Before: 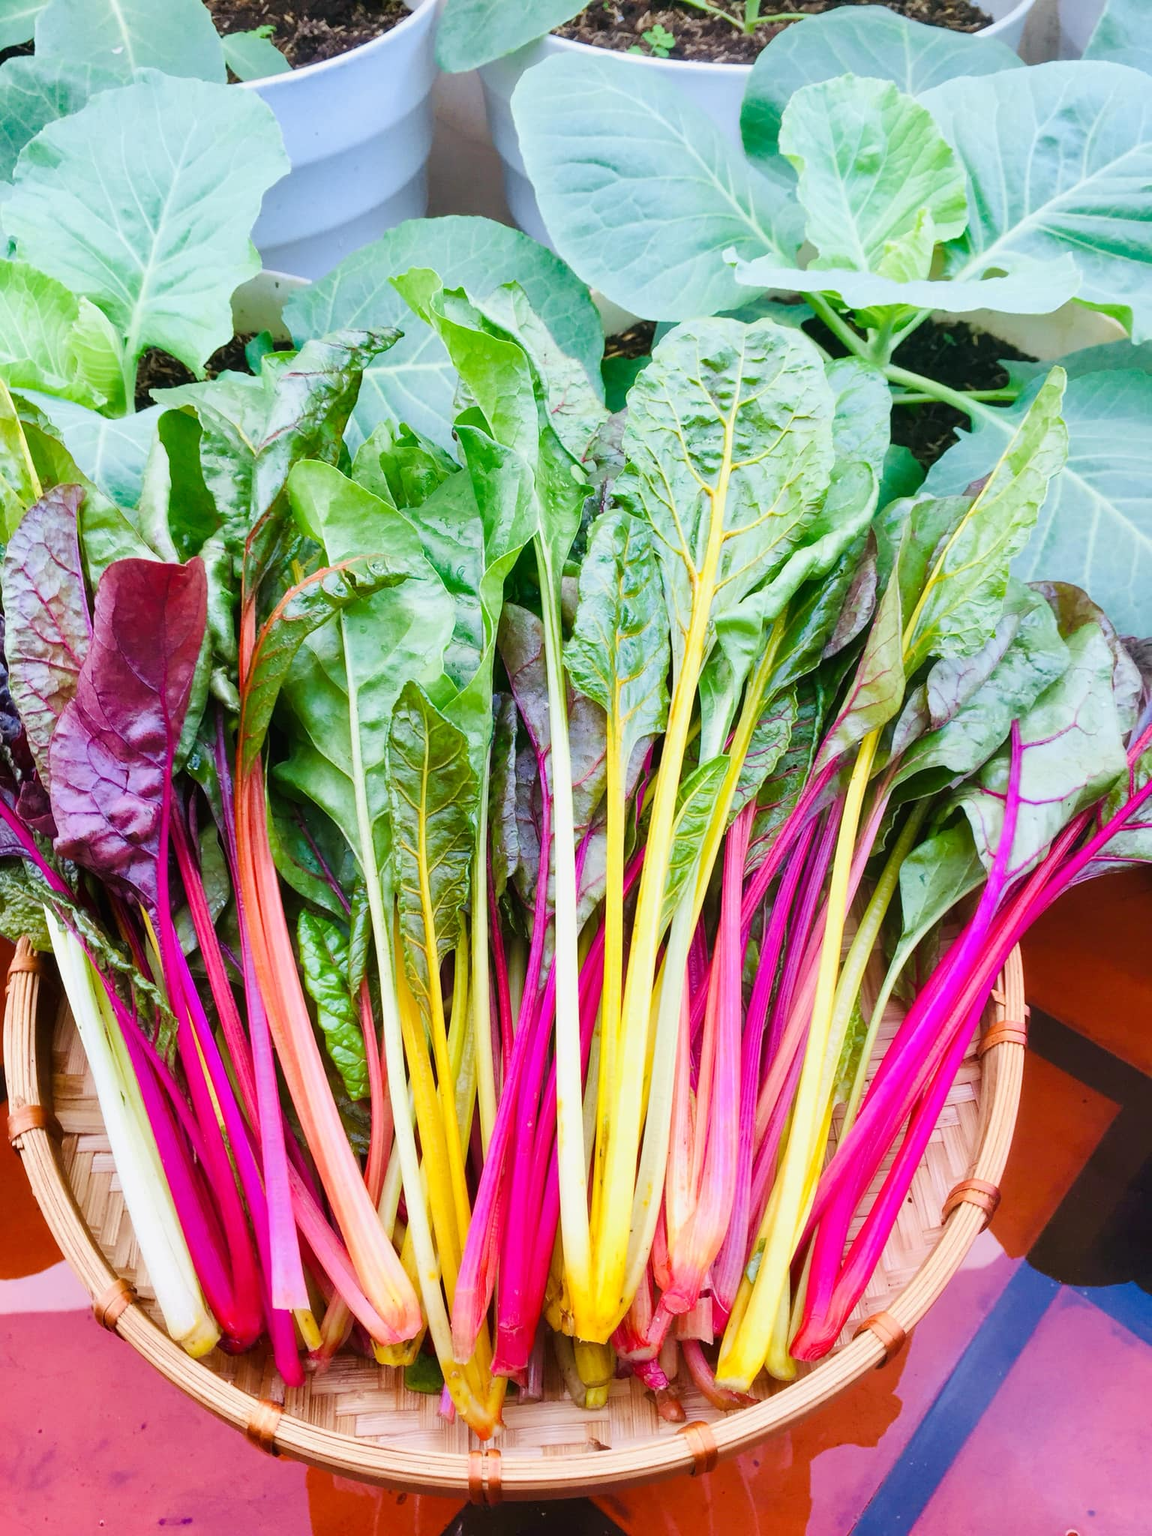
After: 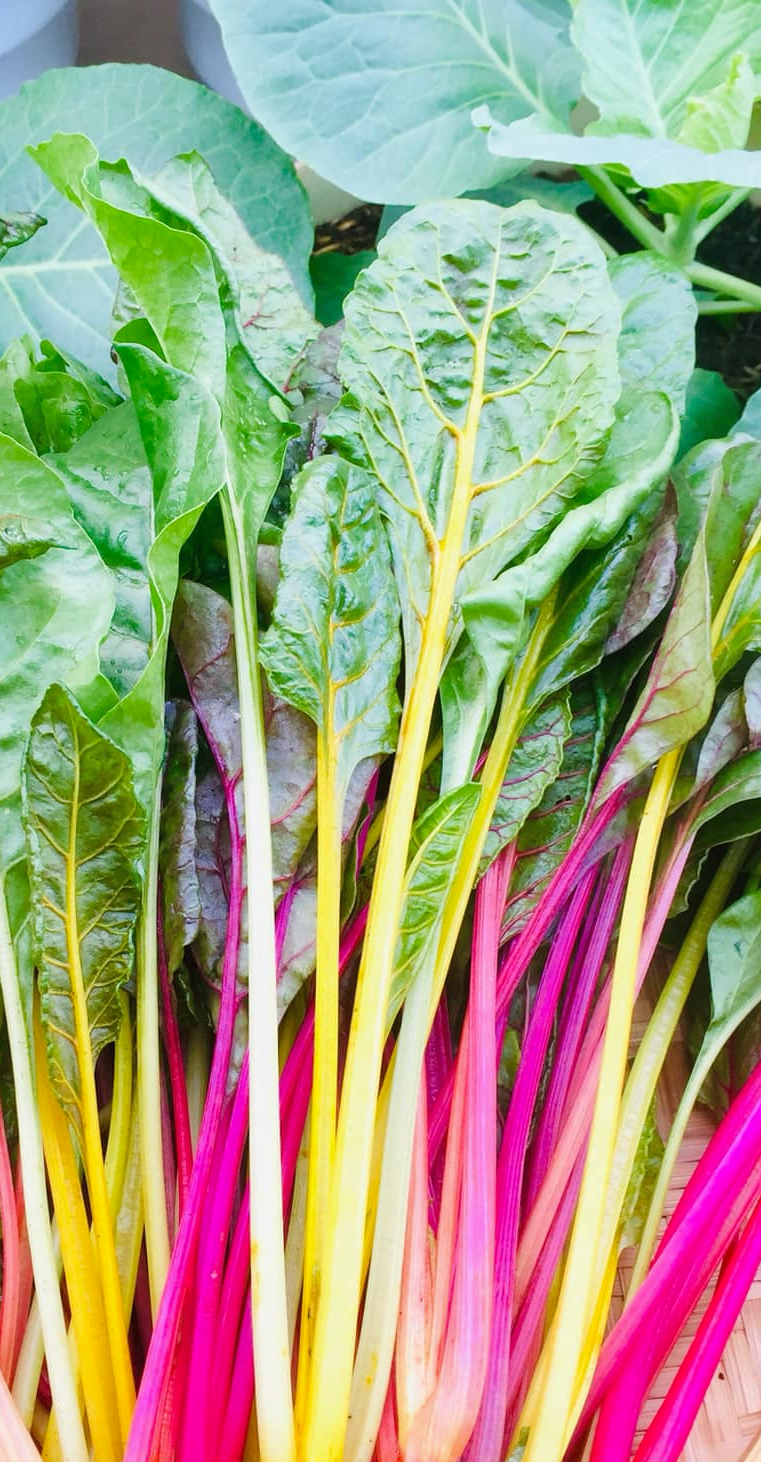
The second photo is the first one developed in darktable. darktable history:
crop: left 32.075%, top 10.976%, right 18.355%, bottom 17.596%
shadows and highlights: shadows 25, highlights -25
